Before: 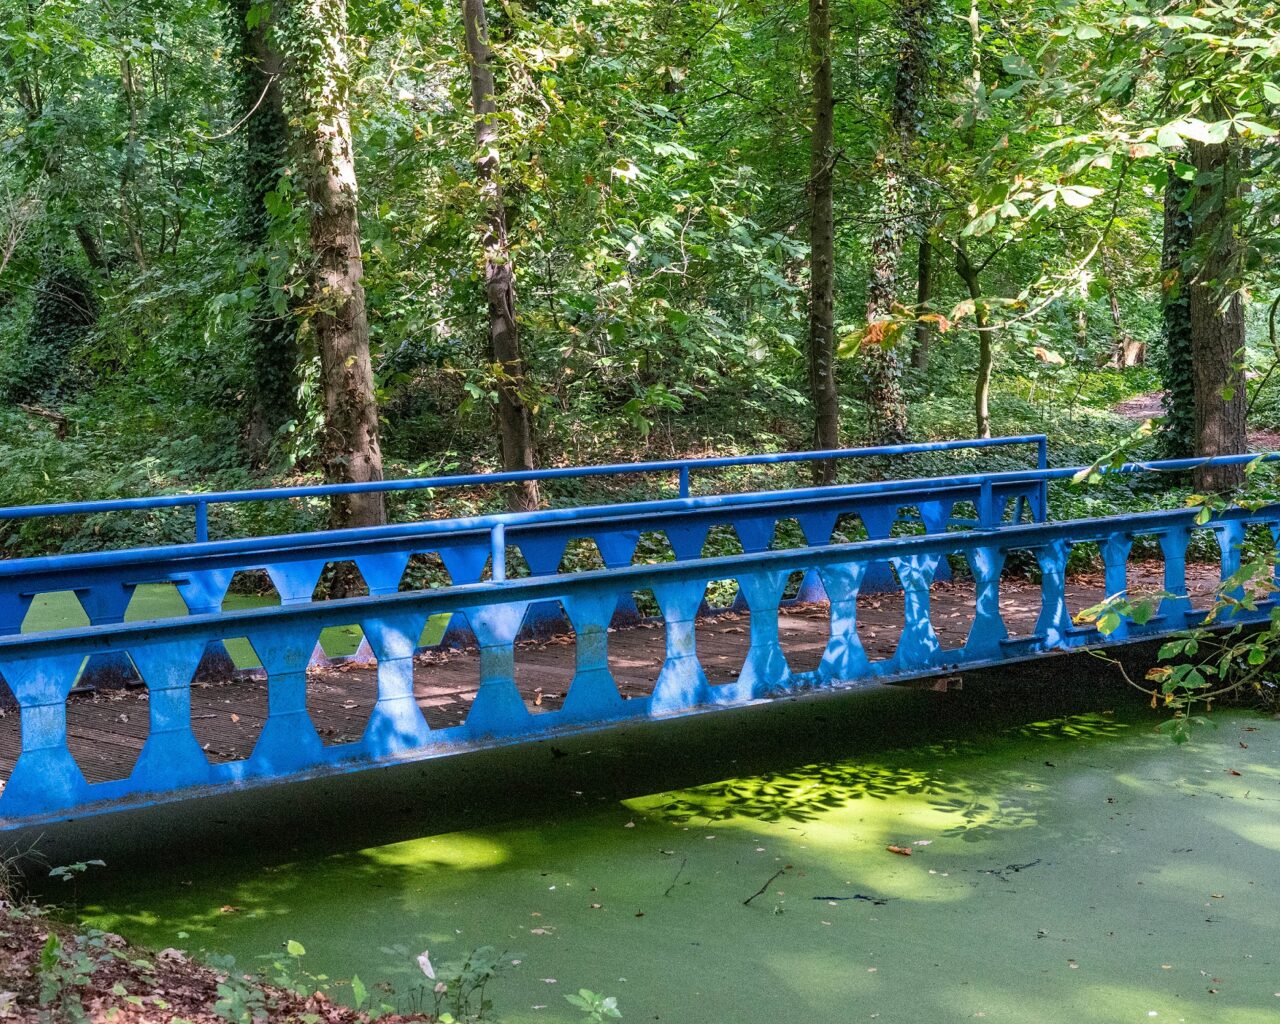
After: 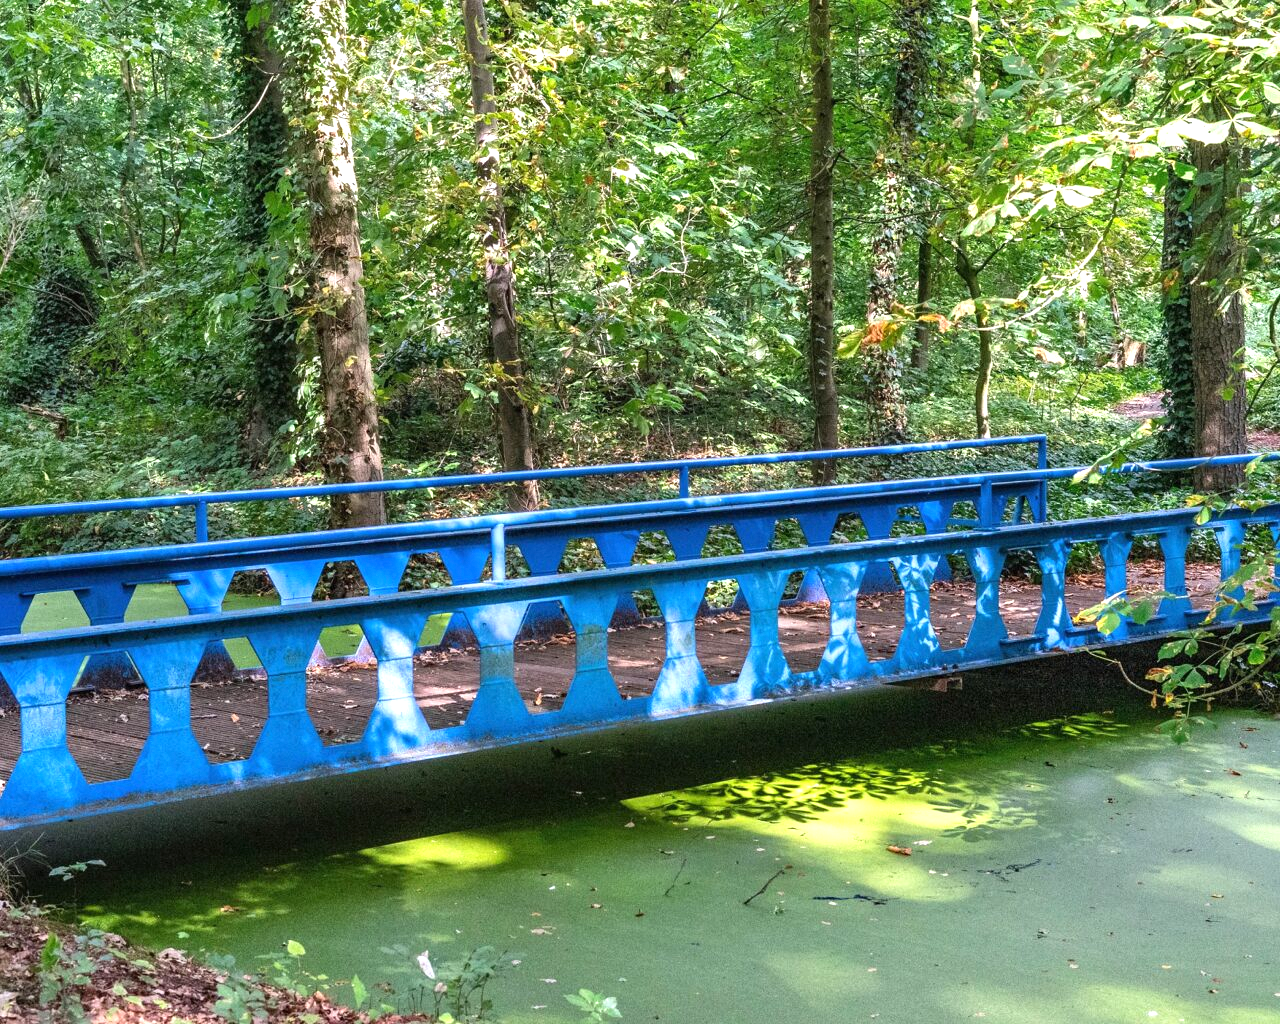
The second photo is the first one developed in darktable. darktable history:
exposure: black level correction 0, exposure 0.6 EV, compensate exposure bias true, compensate highlight preservation false
grain: coarseness 0.81 ISO, strength 1.34%, mid-tones bias 0%
